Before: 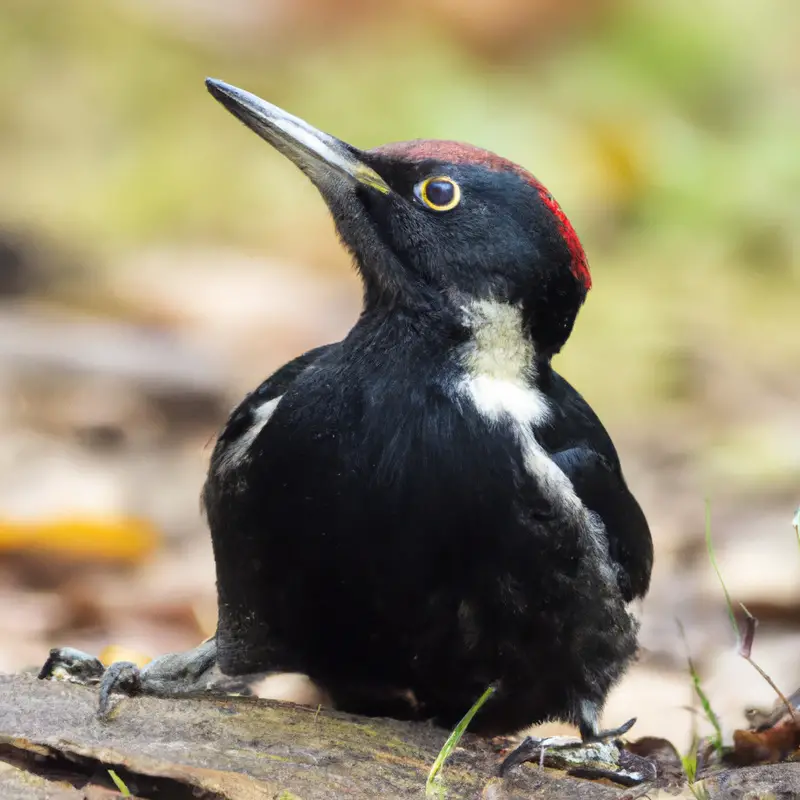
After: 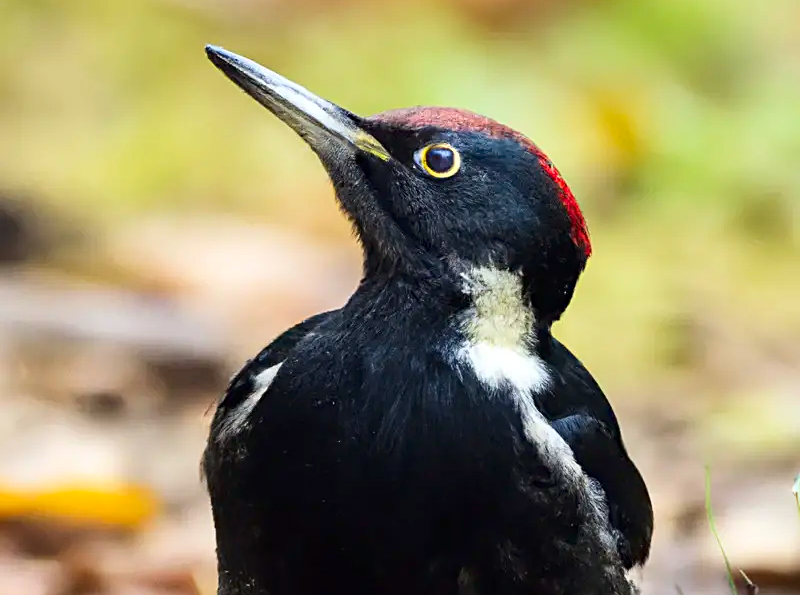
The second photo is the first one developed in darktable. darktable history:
color correction: highlights b* 0.052, saturation 0.821
crop: top 4.153%, bottom 21.455%
contrast brightness saturation: contrast 0.171, saturation 0.309
sharpen: on, module defaults
color balance rgb: perceptual saturation grading › global saturation 0.161%, perceptual brilliance grading › global brilliance 2.872%, perceptual brilliance grading › highlights -3.428%, perceptual brilliance grading › shadows 3.639%, global vibrance 20%
haze removal: compatibility mode true, adaptive false
